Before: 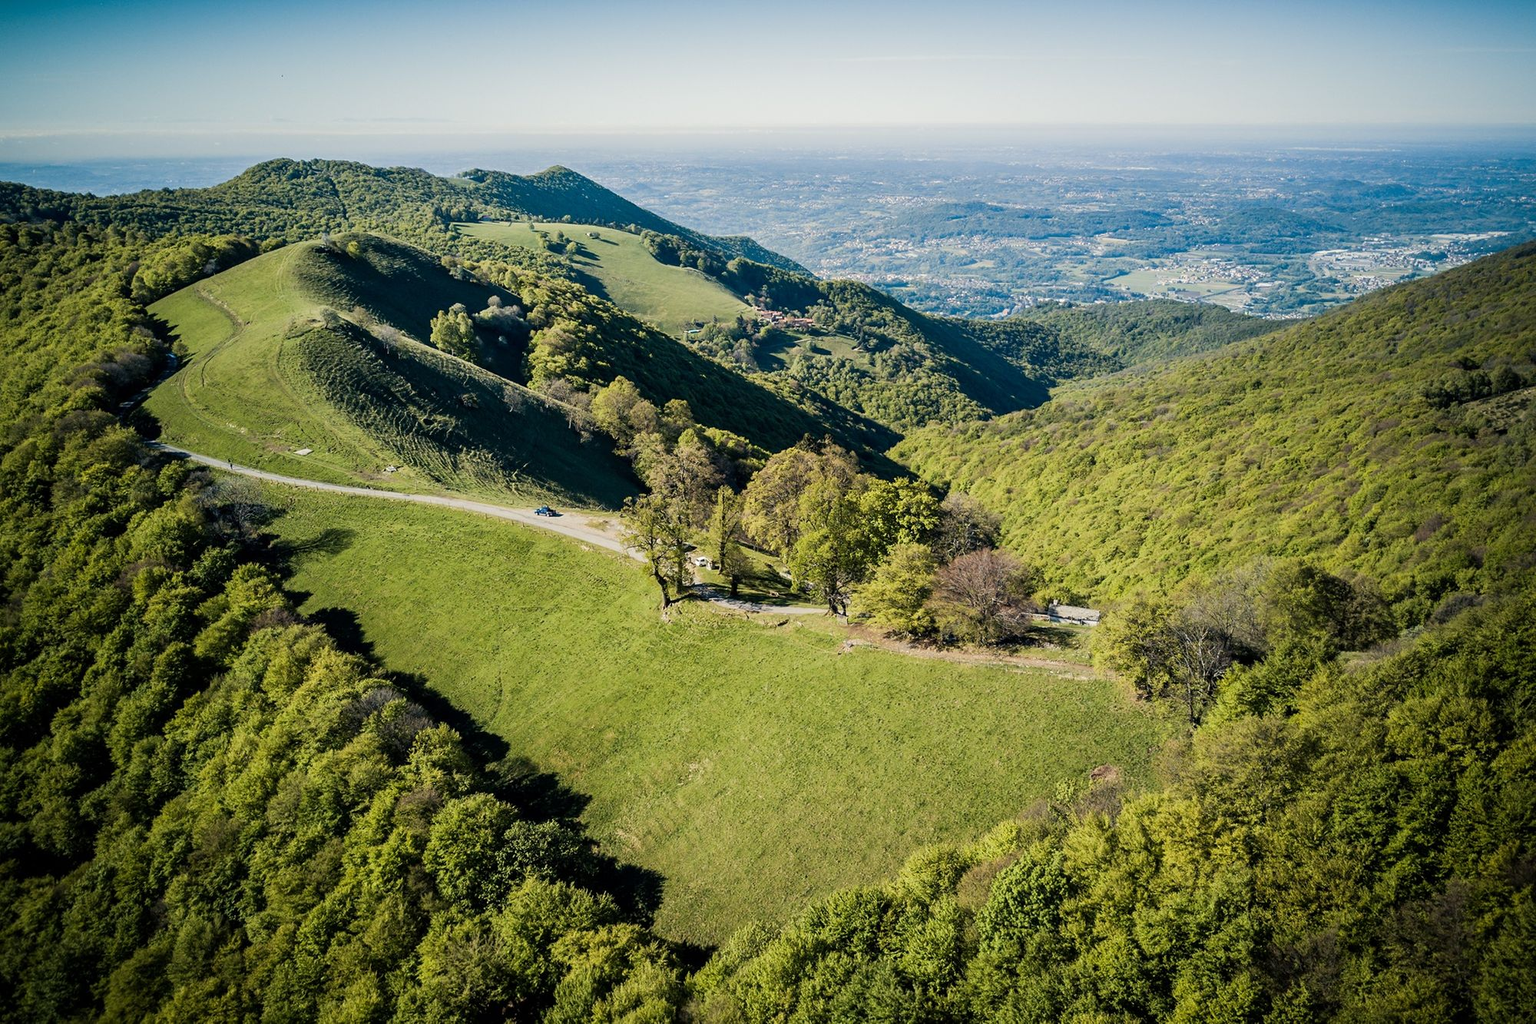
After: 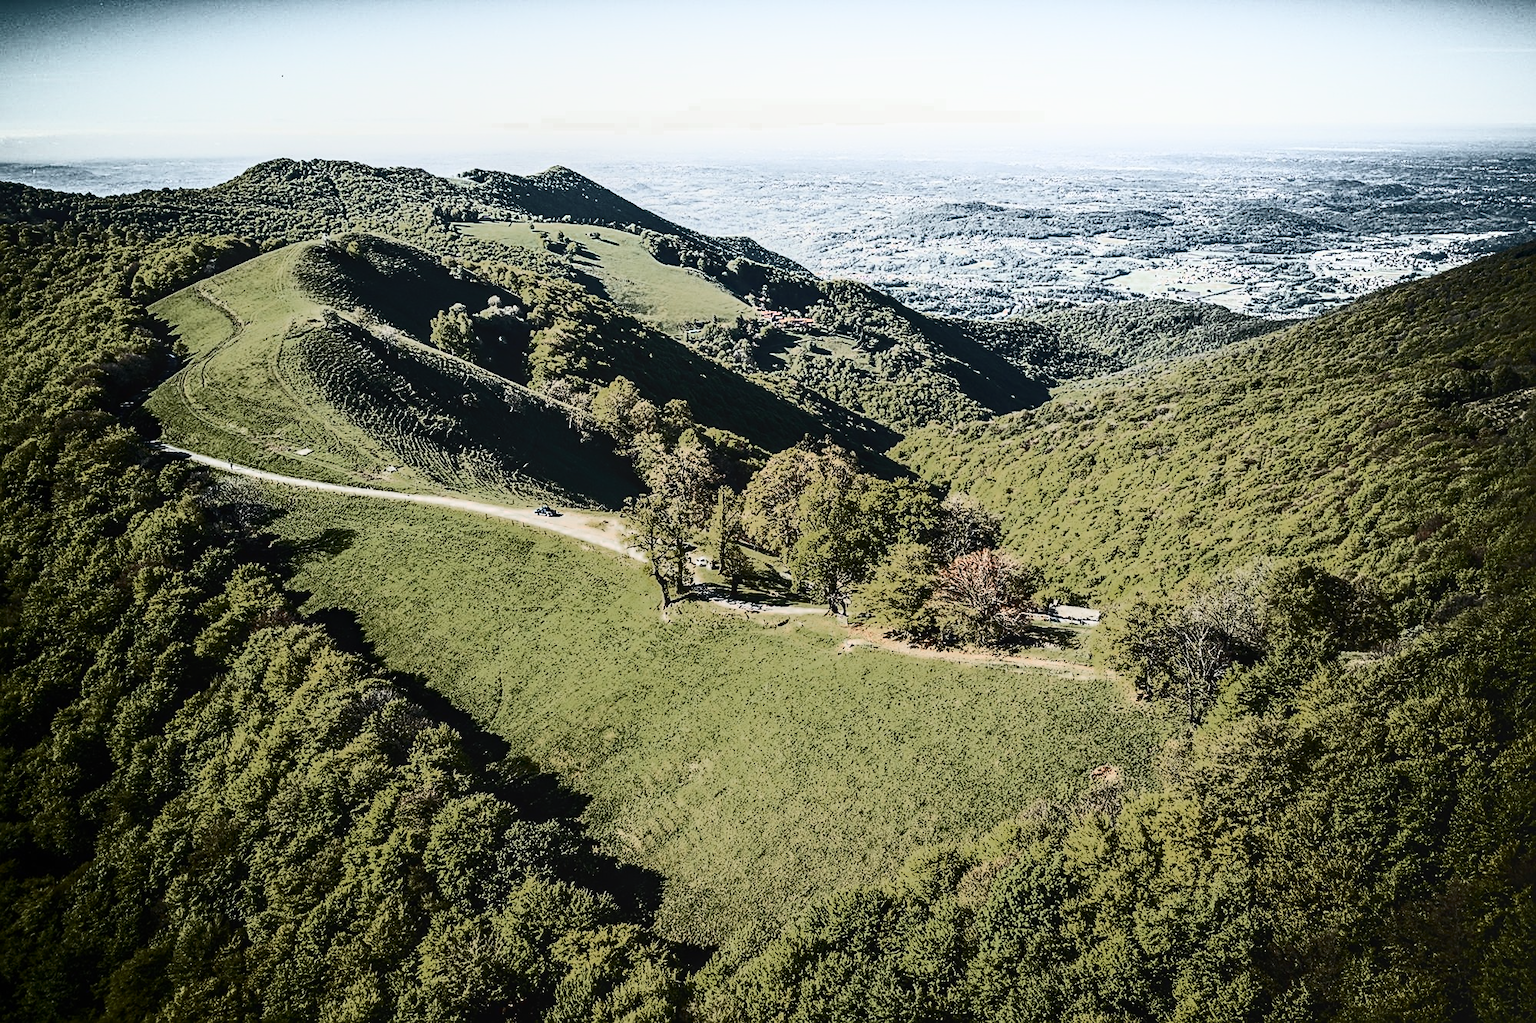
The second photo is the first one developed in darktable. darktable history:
color zones: curves: ch0 [(0, 0.48) (0.209, 0.398) (0.305, 0.332) (0.429, 0.493) (0.571, 0.5) (0.714, 0.5) (0.857, 0.5) (1, 0.48)]; ch1 [(0, 0.736) (0.143, 0.625) (0.225, 0.371) (0.429, 0.256) (0.571, 0.241) (0.714, 0.213) (0.857, 0.48) (1, 0.736)]; ch2 [(0, 0.448) (0.143, 0.498) (0.286, 0.5) (0.429, 0.5) (0.571, 0.5) (0.714, 0.5) (0.857, 0.5) (1, 0.448)]
sharpen: on, module defaults
contrast brightness saturation: contrast 0.93, brightness 0.2
haze removal: strength 0.29, distance 0.25, compatibility mode true, adaptive false
local contrast: on, module defaults
